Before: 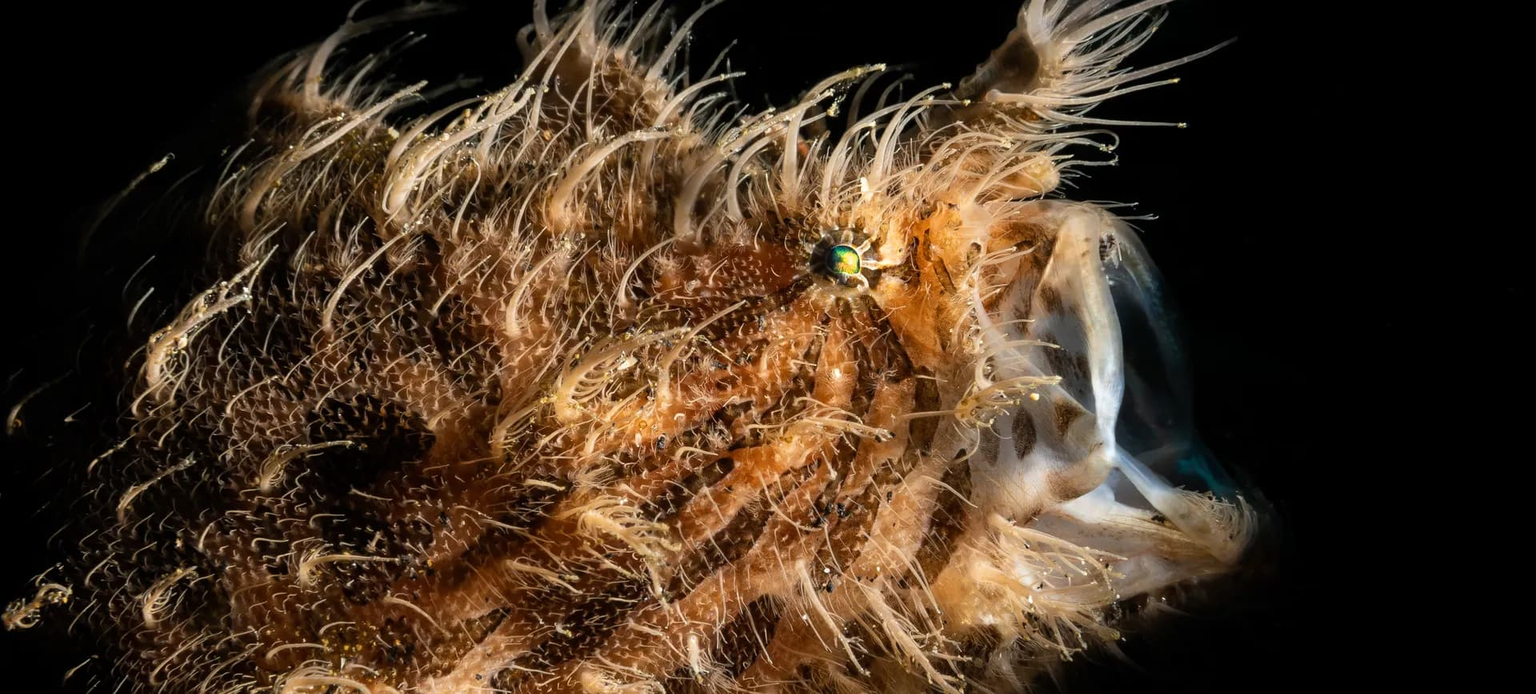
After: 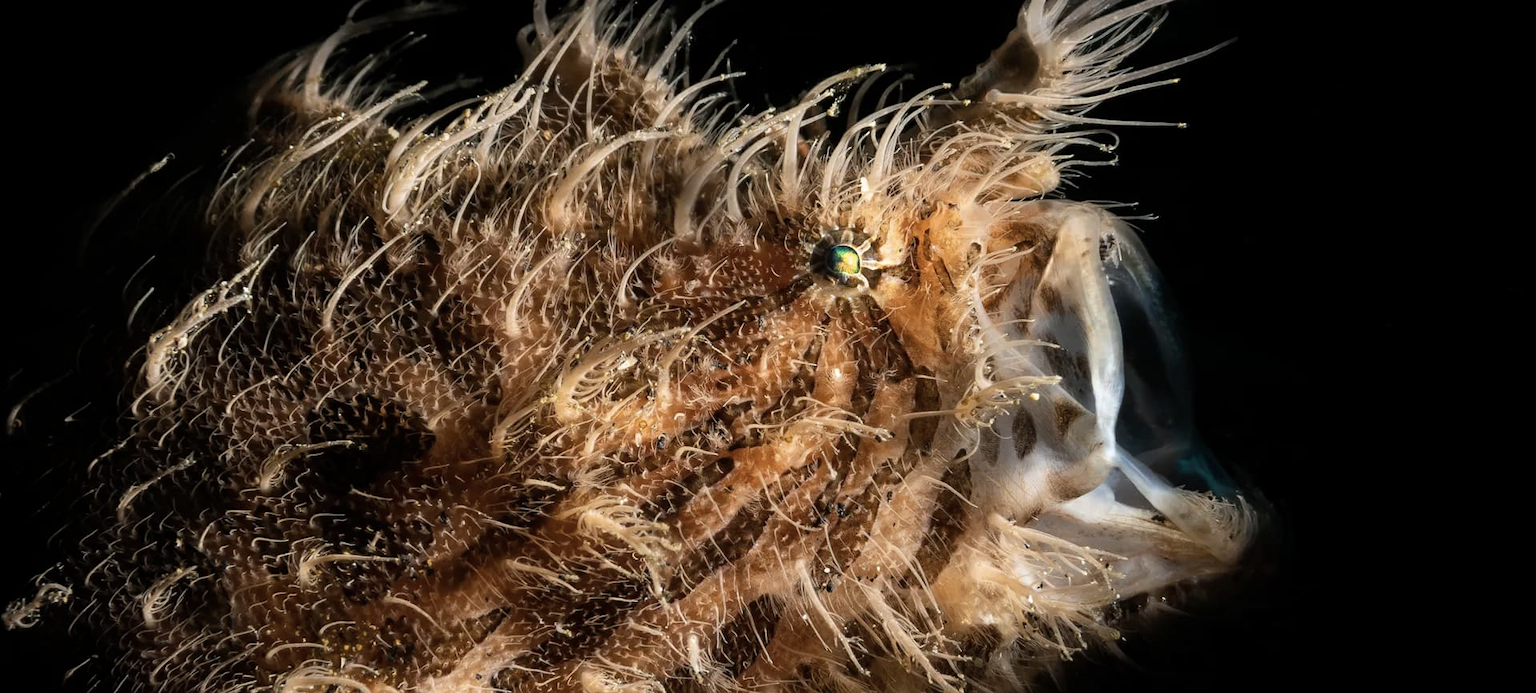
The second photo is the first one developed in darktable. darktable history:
contrast brightness saturation: contrast 0.062, brightness -0.01, saturation -0.22
vignetting: fall-off start 71.41%, unbound false
